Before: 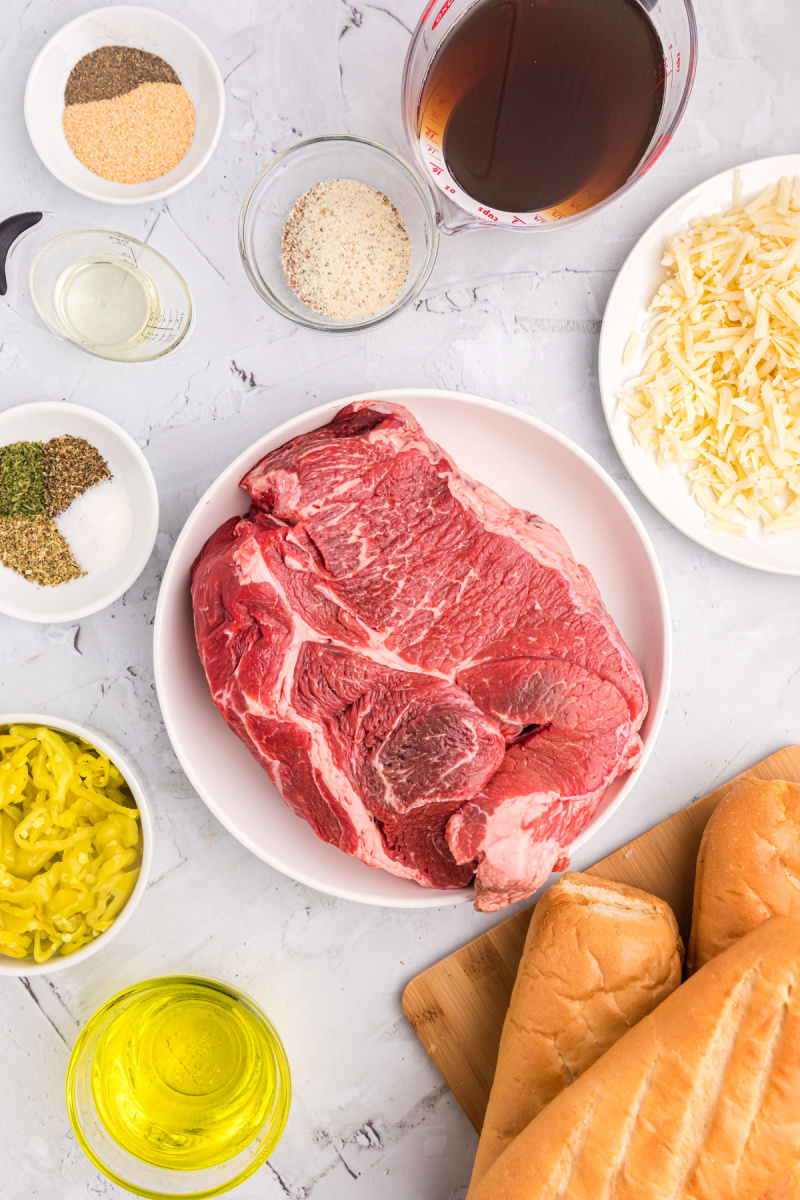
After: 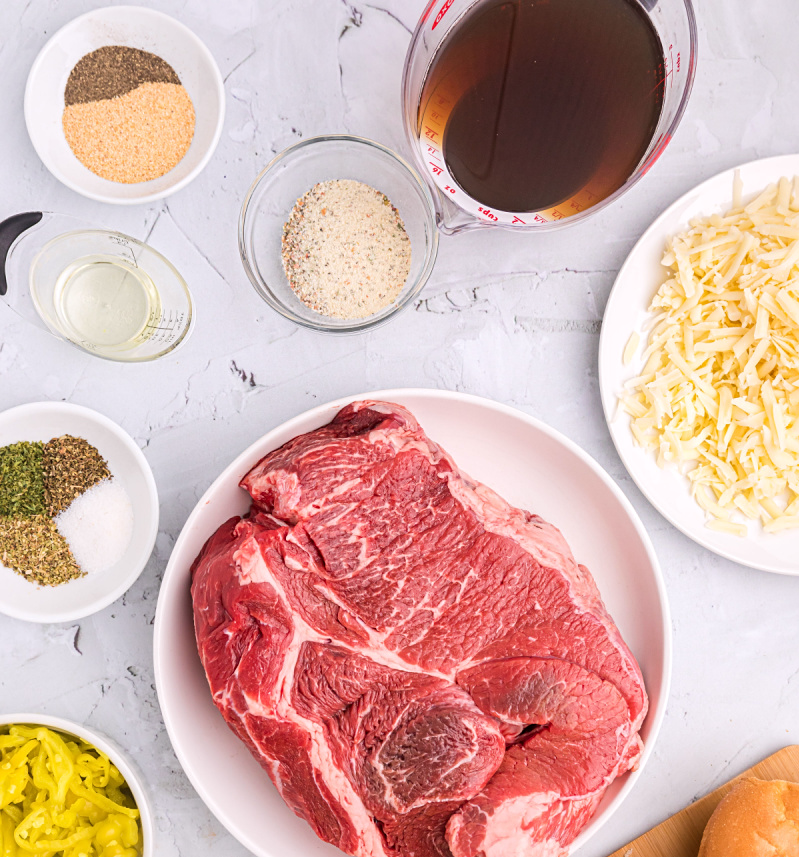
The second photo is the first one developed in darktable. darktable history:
crop: bottom 28.576%
white balance: red 1.004, blue 1.024
sharpen: amount 0.2
